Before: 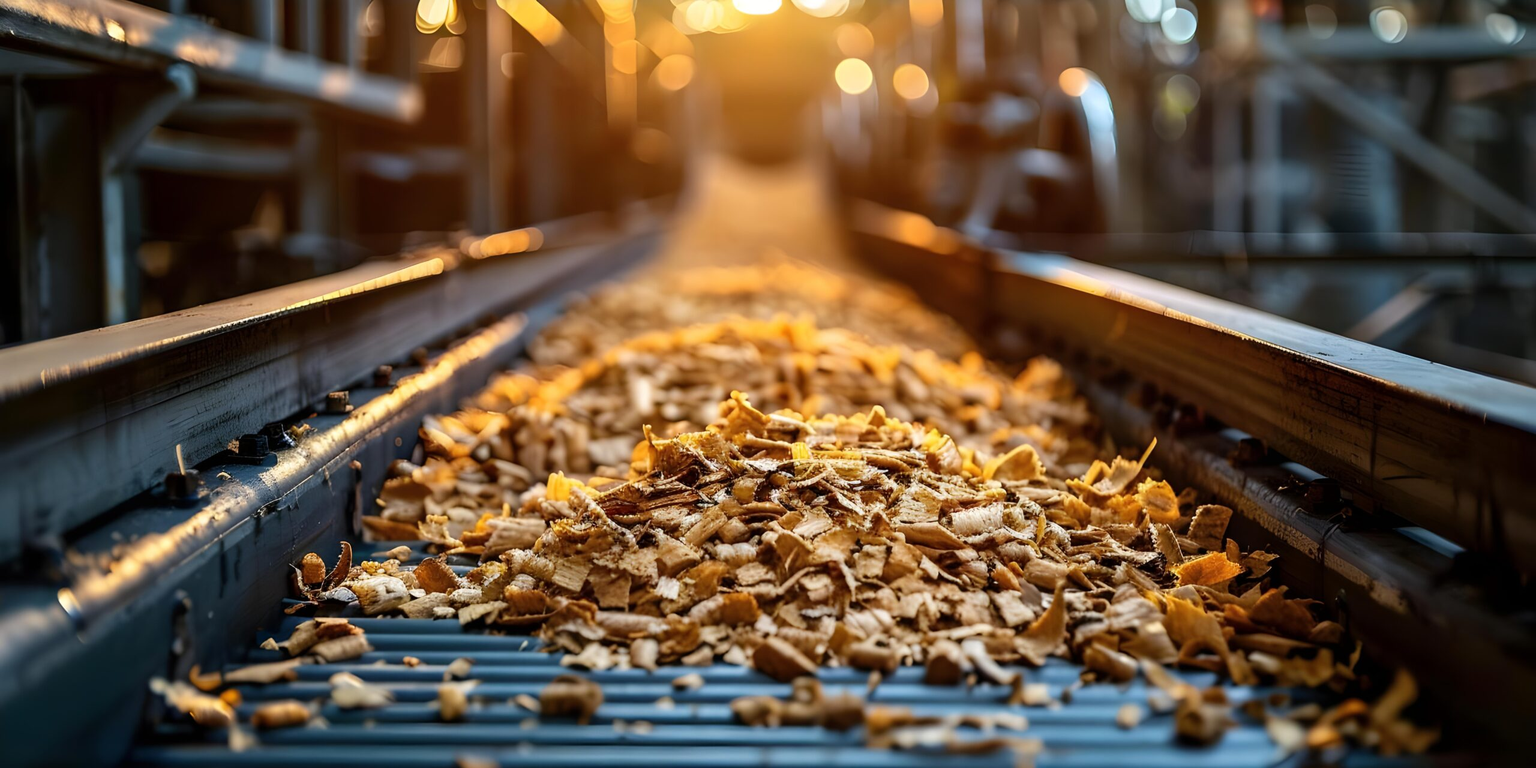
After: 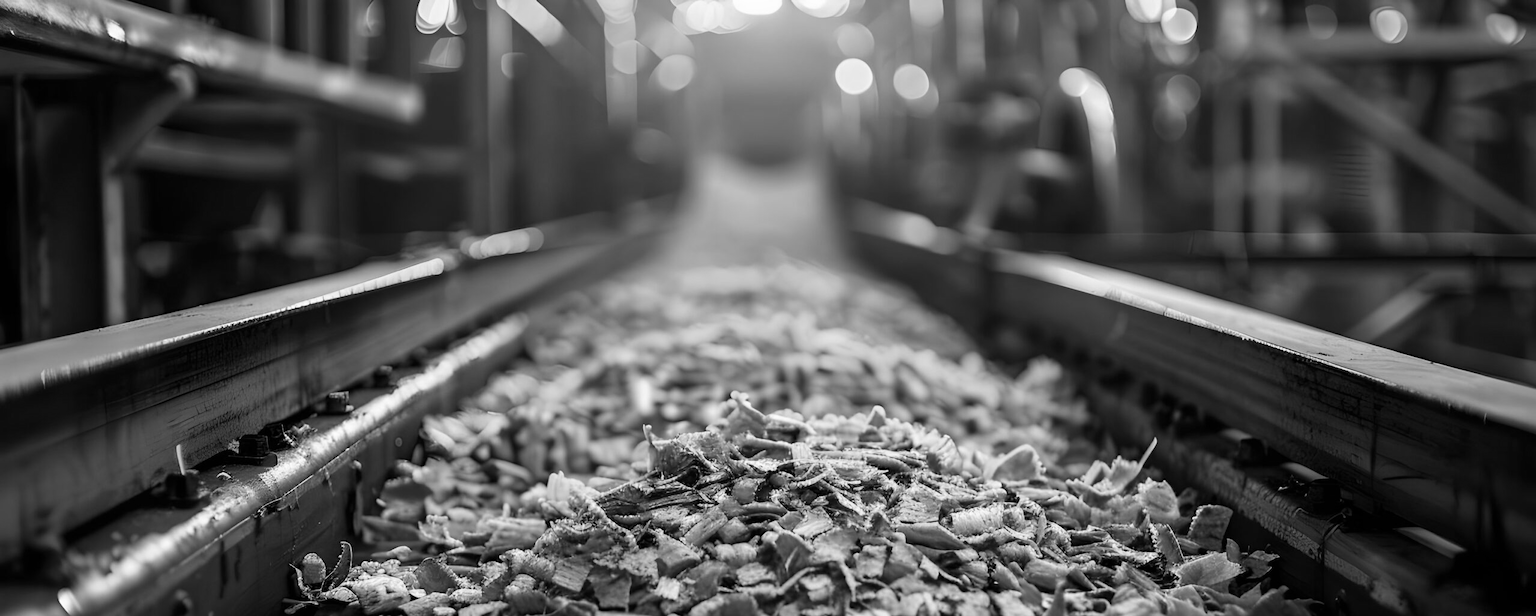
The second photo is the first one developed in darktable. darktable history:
crop: bottom 19.644%
monochrome: on, module defaults
